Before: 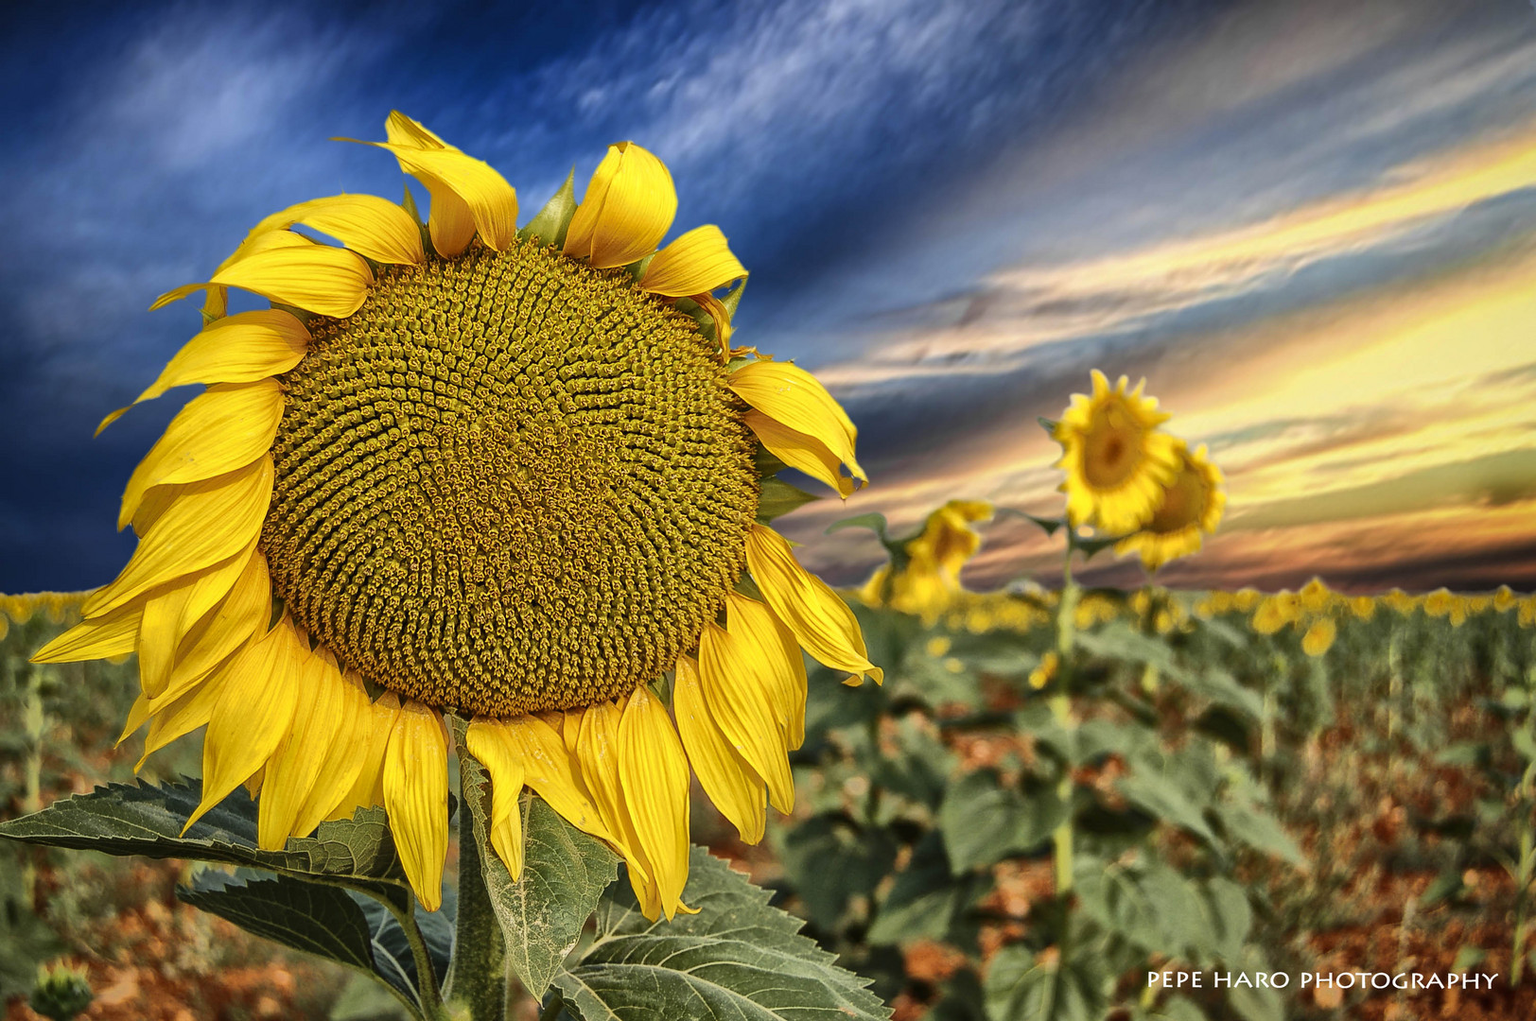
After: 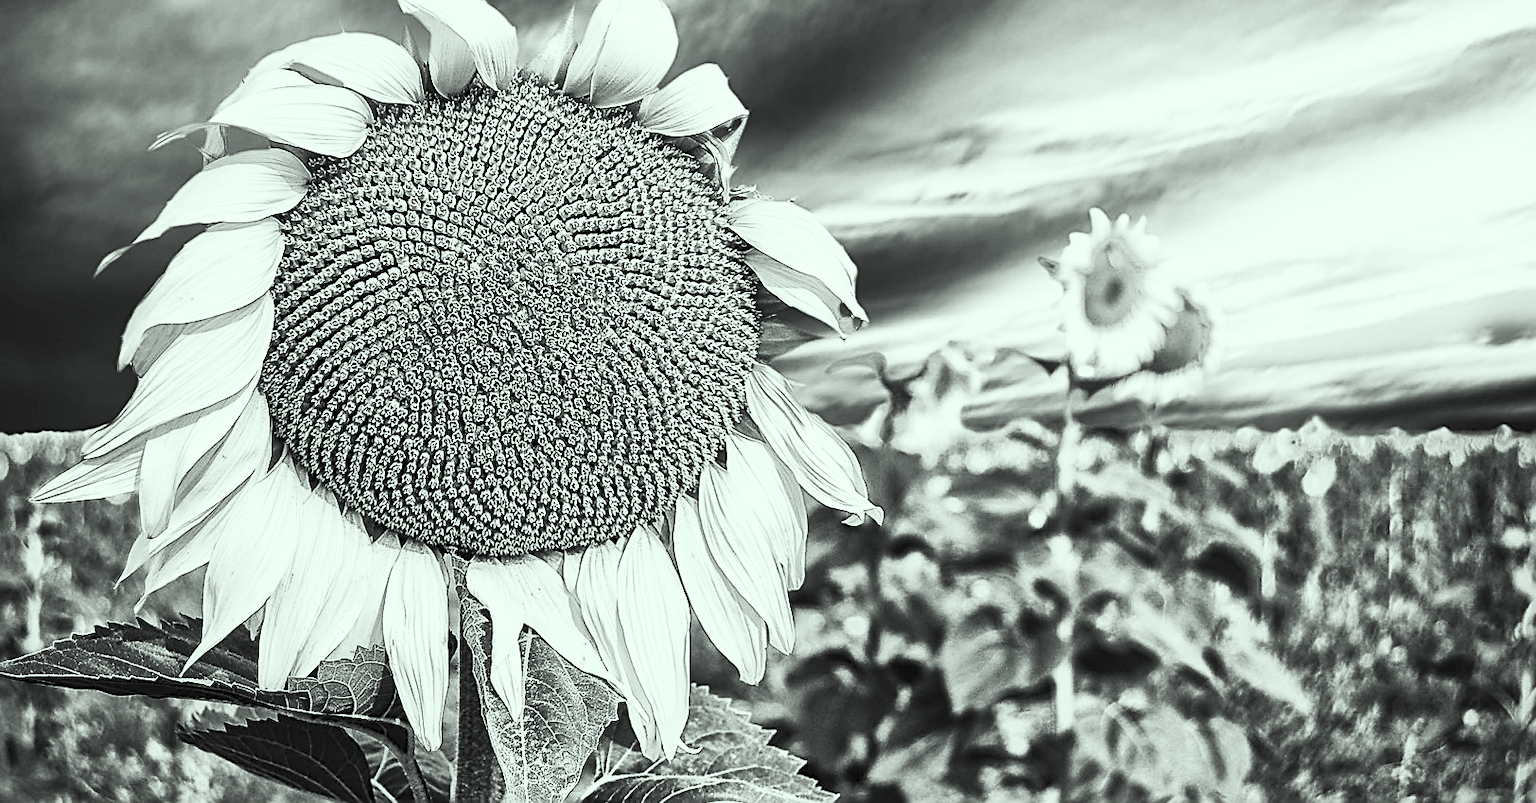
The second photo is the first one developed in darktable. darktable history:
sharpen: amount 0.896
crop and rotate: top 15.793%, bottom 5.468%
contrast brightness saturation: contrast 0.548, brightness 0.452, saturation -0.998
color correction: highlights a* -7.85, highlights b* 3.13
